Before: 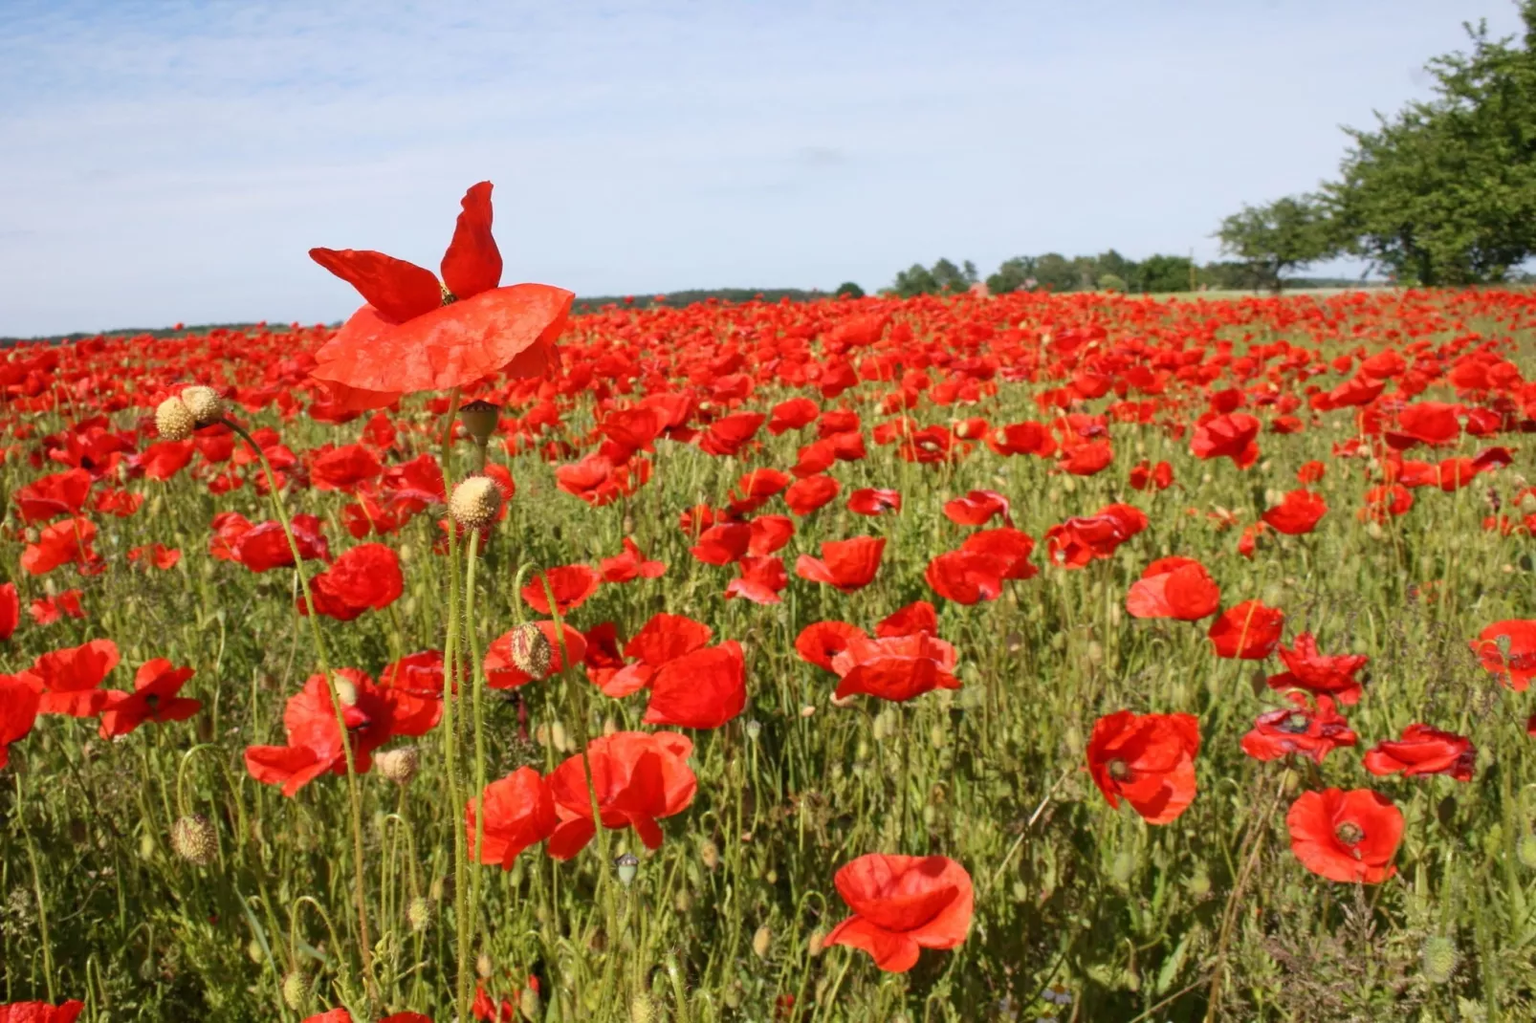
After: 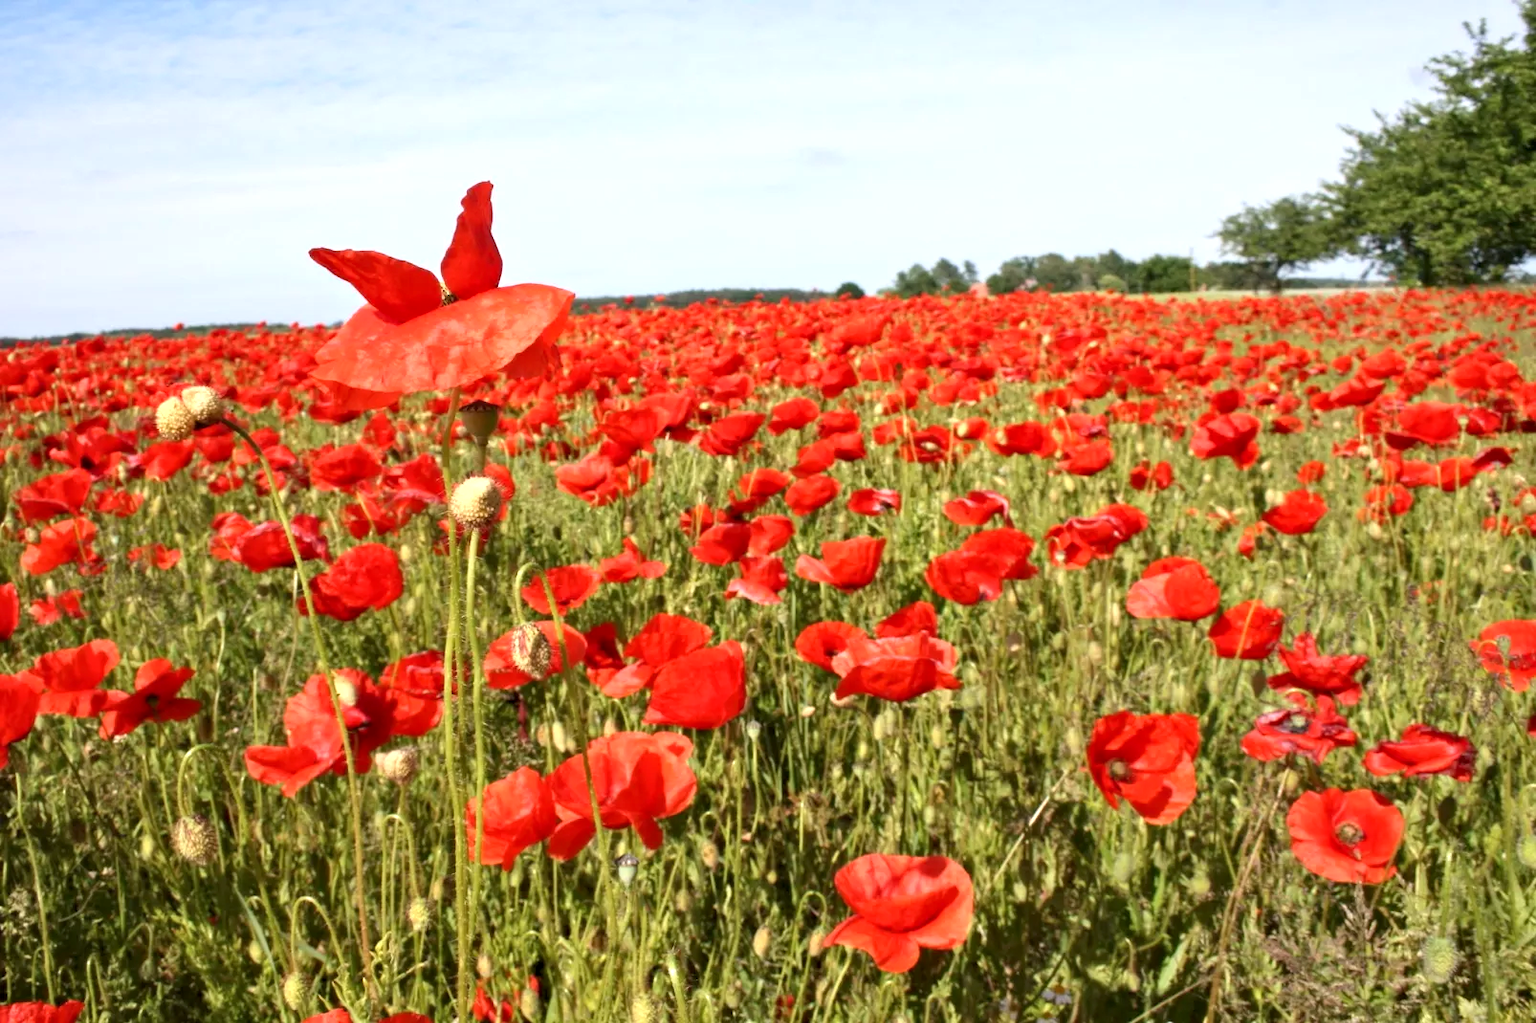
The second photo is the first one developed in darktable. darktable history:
tone equalizer: -8 EV -0.403 EV, -7 EV -0.355 EV, -6 EV -0.351 EV, -5 EV -0.24 EV, -3 EV 0.213 EV, -2 EV 0.341 EV, -1 EV 0.412 EV, +0 EV 0.446 EV, smoothing diameter 24.91%, edges refinement/feathering 8.93, preserve details guided filter
contrast equalizer: octaves 7, y [[0.5, 0.488, 0.462, 0.461, 0.491, 0.5], [0.5 ×6], [0.5 ×6], [0 ×6], [0 ×6]], mix -0.998
